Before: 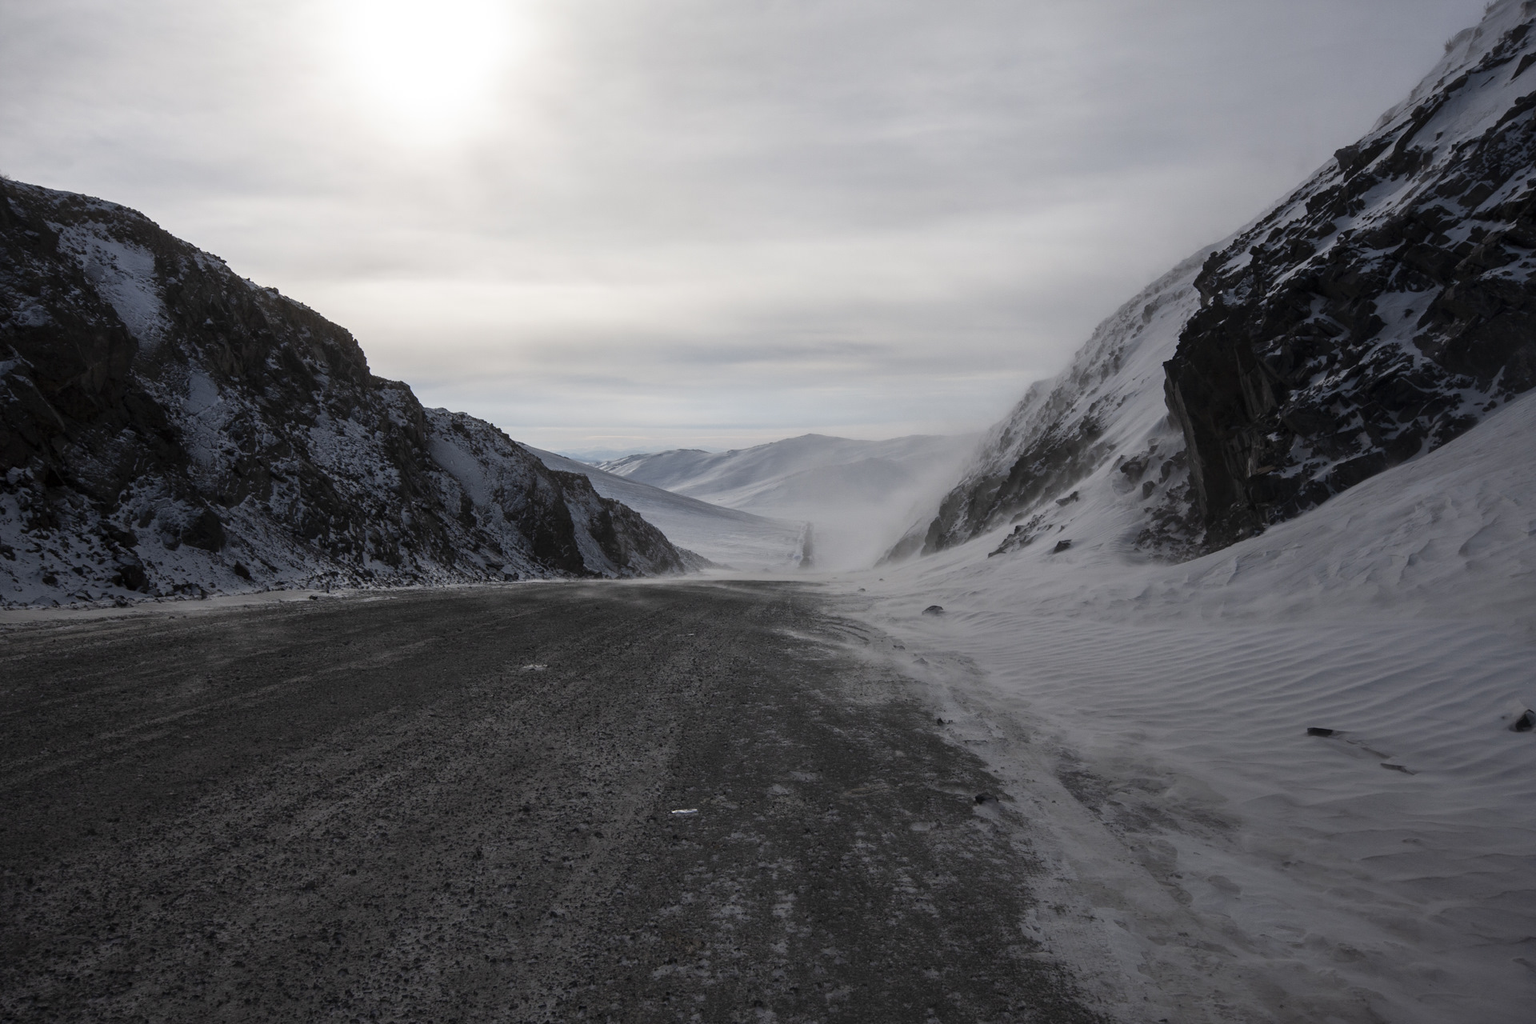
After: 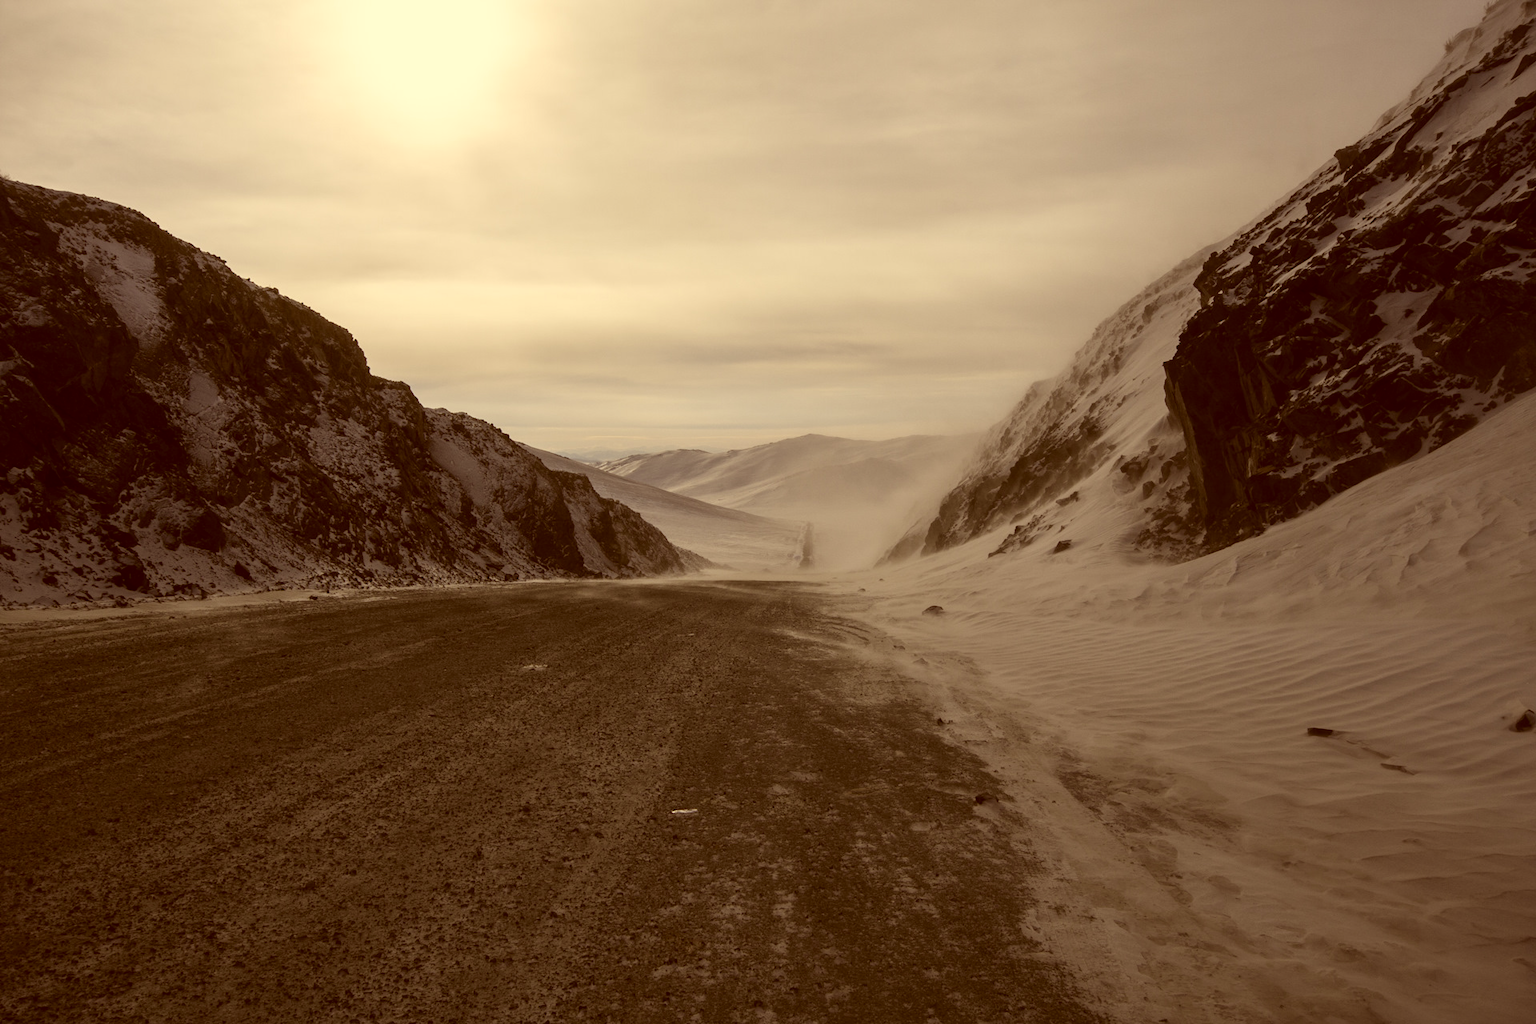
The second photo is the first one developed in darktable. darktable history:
color correction: highlights a* 1.24, highlights b* 24.25, shadows a* 16.18, shadows b* 24.39
